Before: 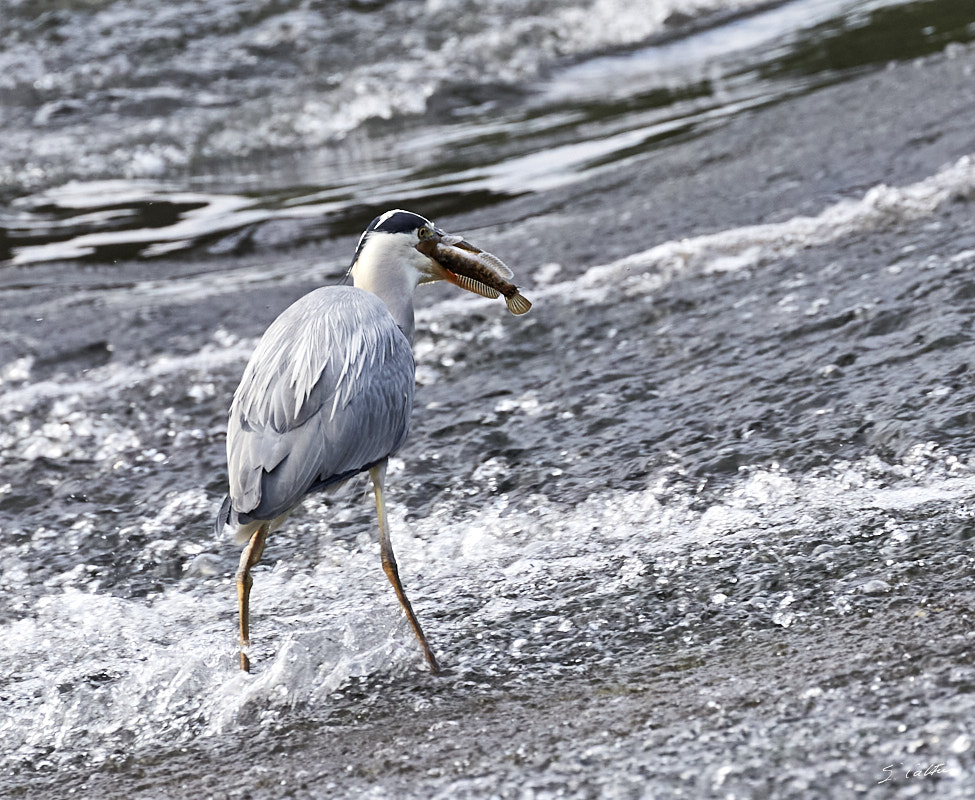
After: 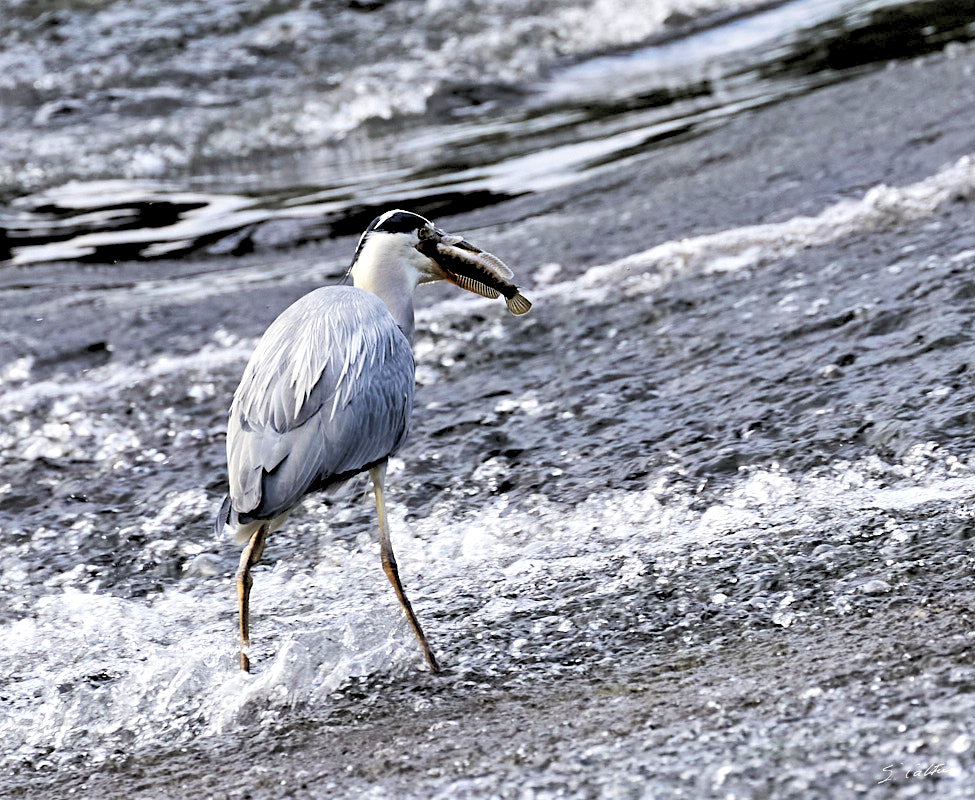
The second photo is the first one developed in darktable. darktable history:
color zones: curves: ch1 [(0.25, 0.5) (0.747, 0.71)]
rgb levels: levels [[0.029, 0.461, 0.922], [0, 0.5, 1], [0, 0.5, 1]]
